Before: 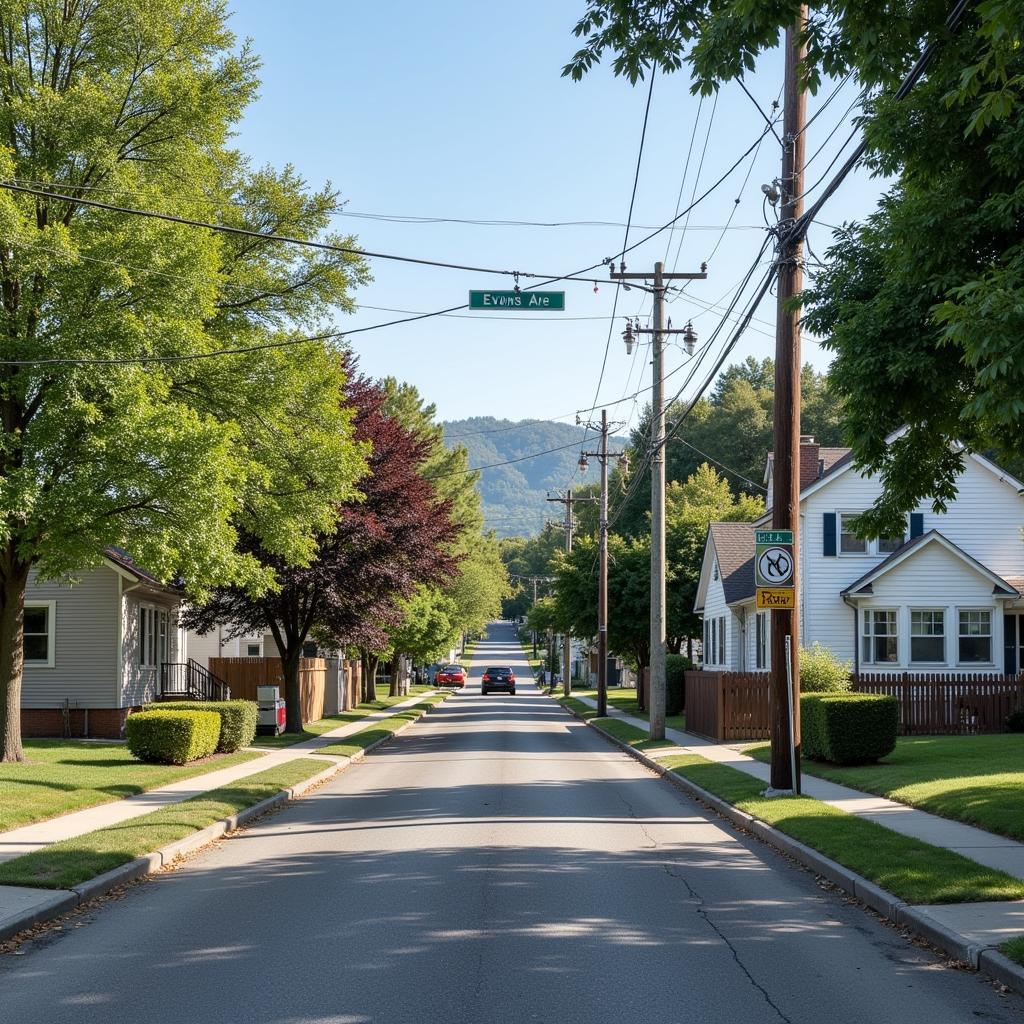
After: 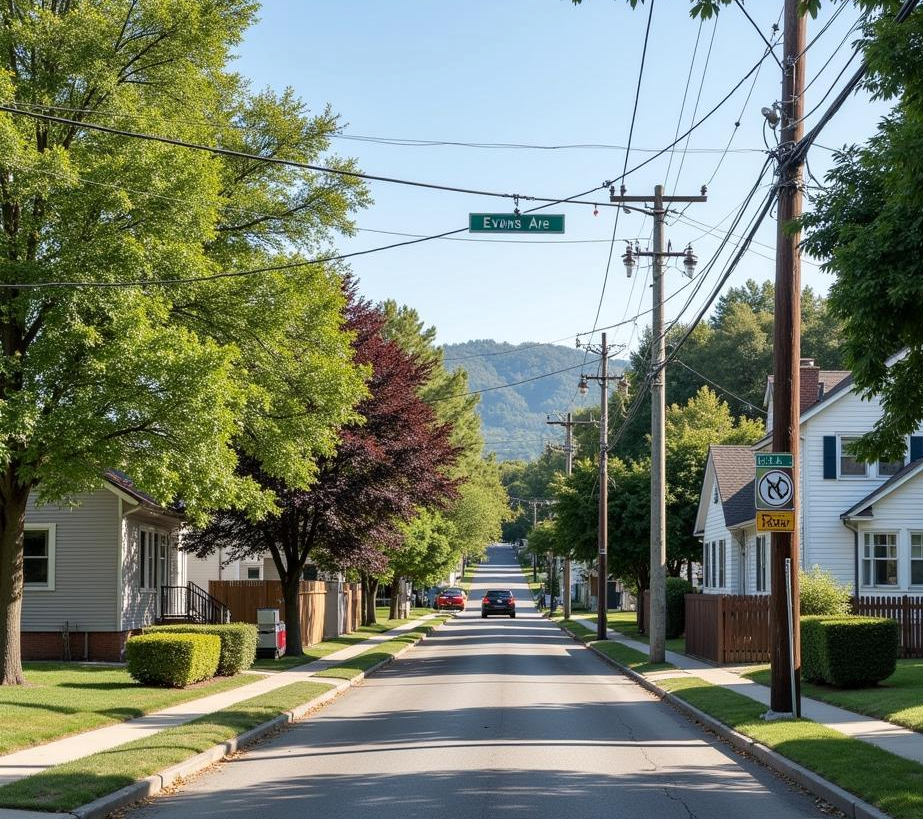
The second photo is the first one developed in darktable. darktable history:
tone equalizer: edges refinement/feathering 500, mask exposure compensation -1.57 EV, preserve details no
crop: top 7.553%, right 9.797%, bottom 12.084%
